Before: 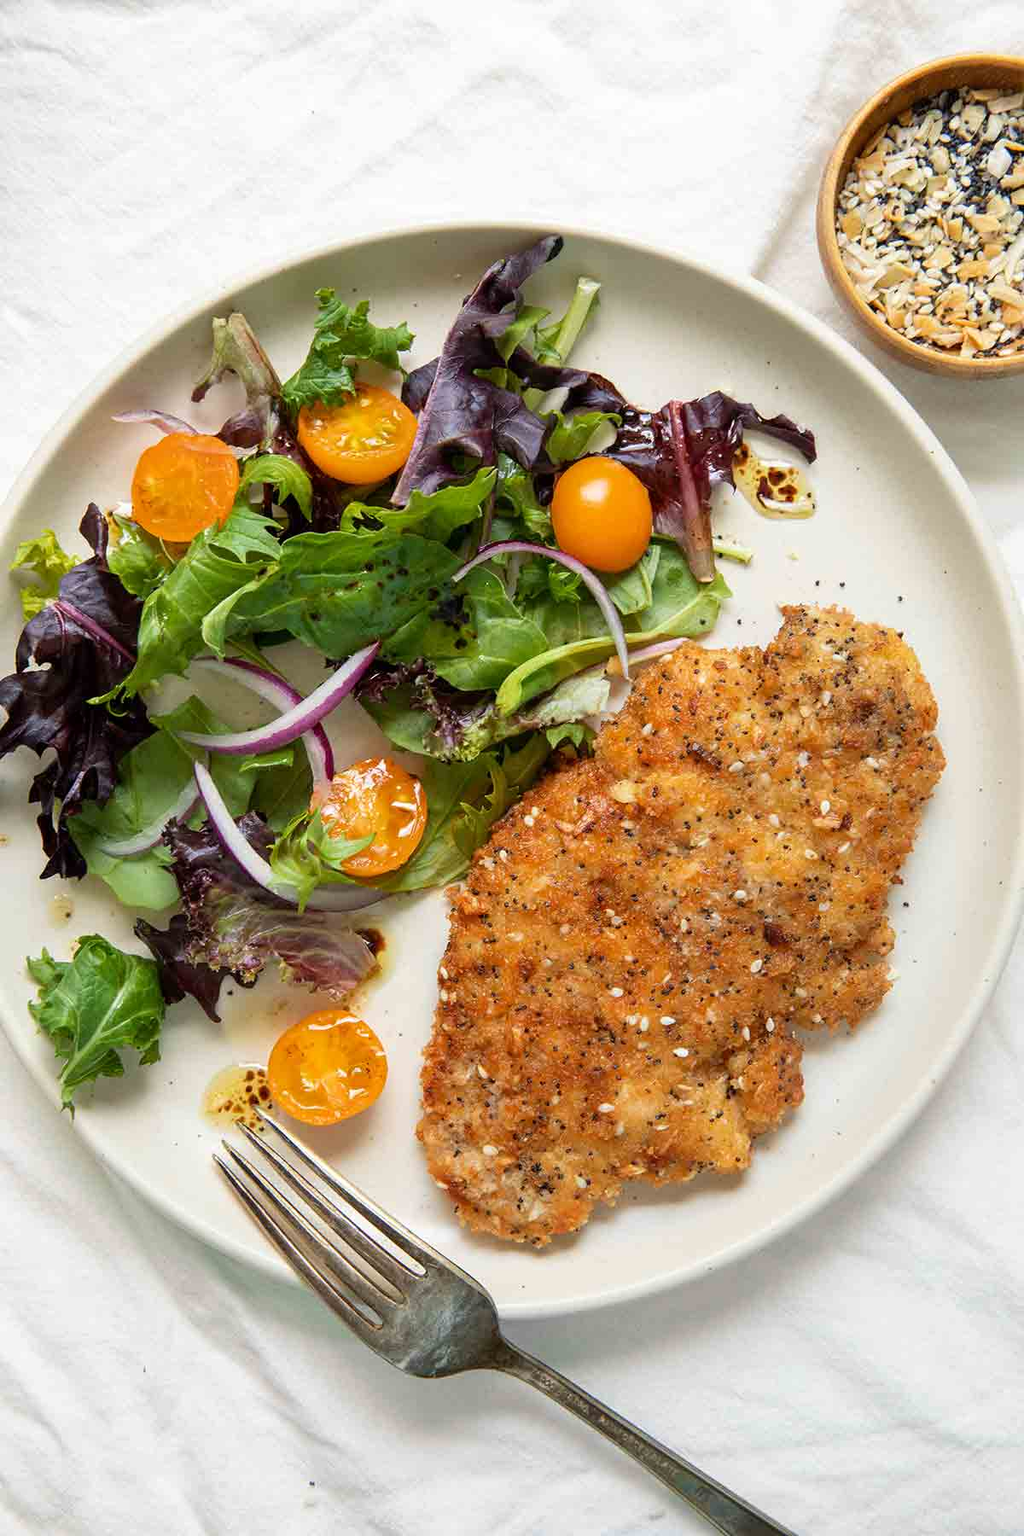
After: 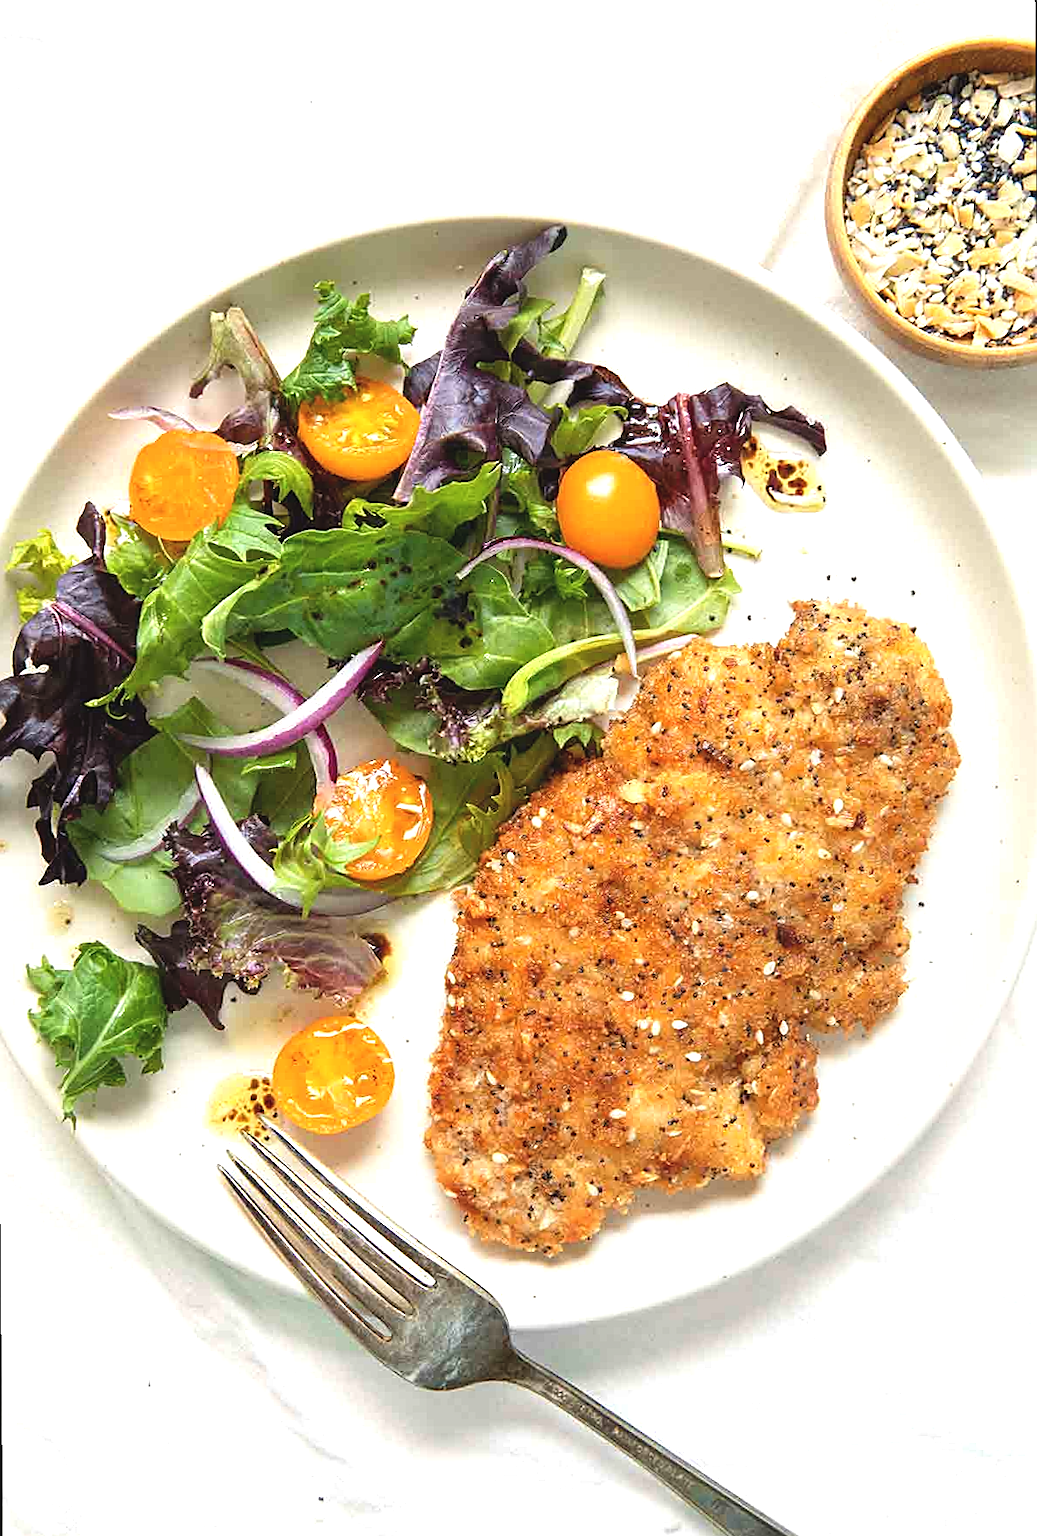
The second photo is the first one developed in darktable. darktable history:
exposure: black level correction -0.005, exposure 0.622 EV, compensate highlight preservation false
shadows and highlights: shadows 12, white point adjustment 1.2, highlights -0.36, soften with gaussian
rotate and perspective: rotation -0.45°, automatic cropping original format, crop left 0.008, crop right 0.992, crop top 0.012, crop bottom 0.988
sharpen: on, module defaults
